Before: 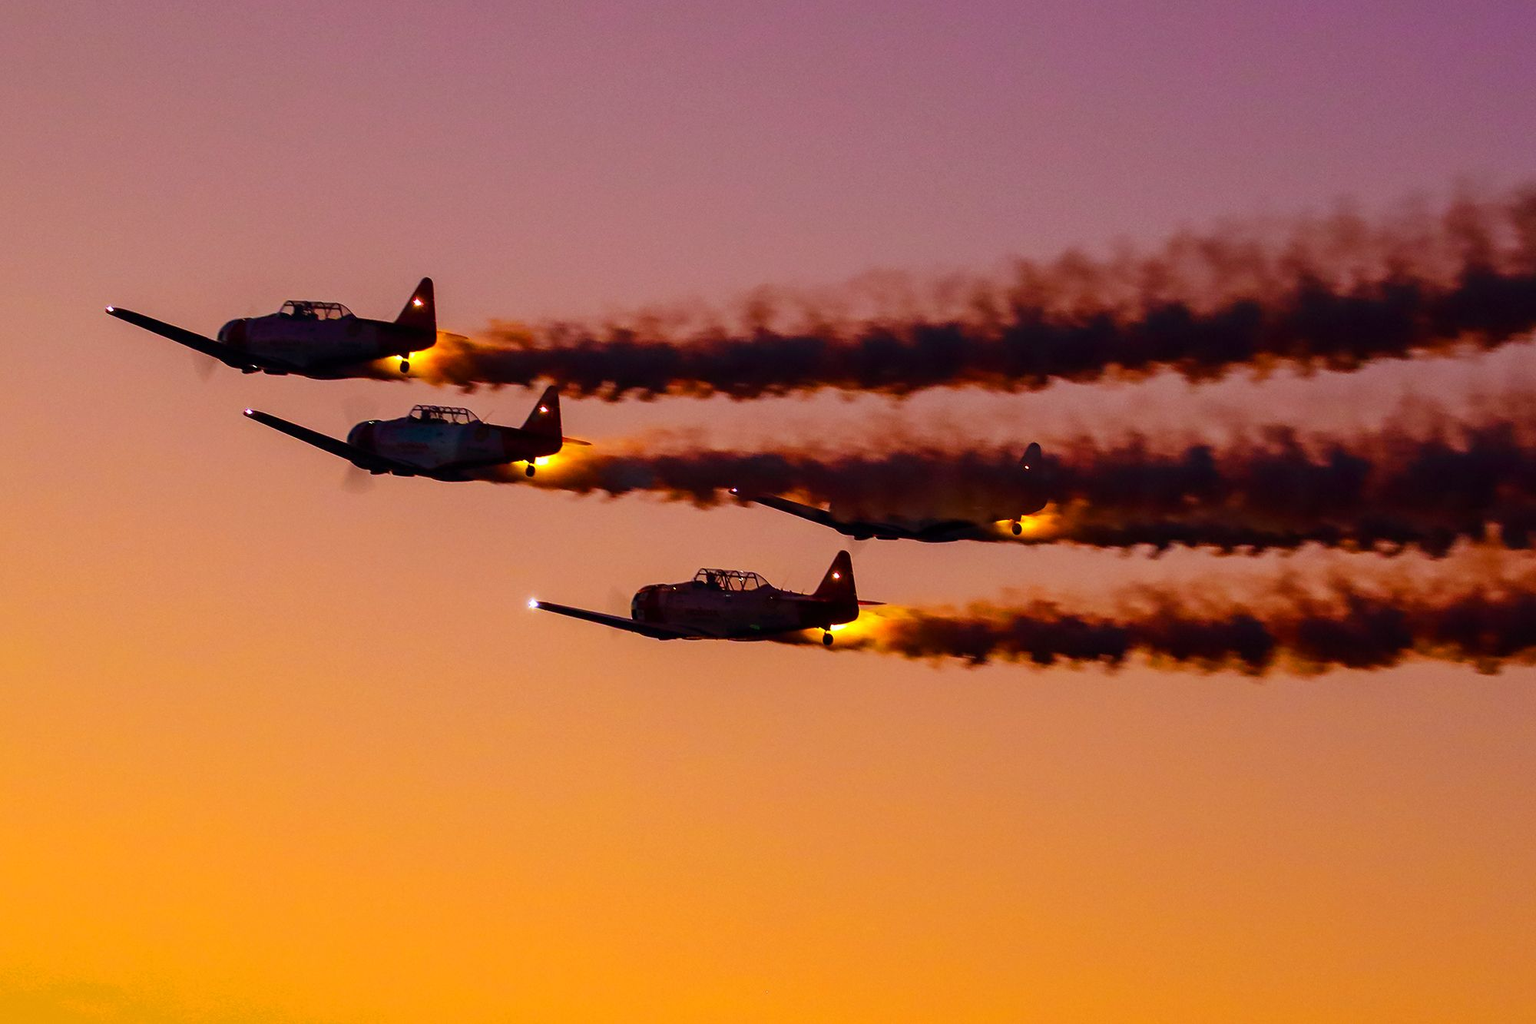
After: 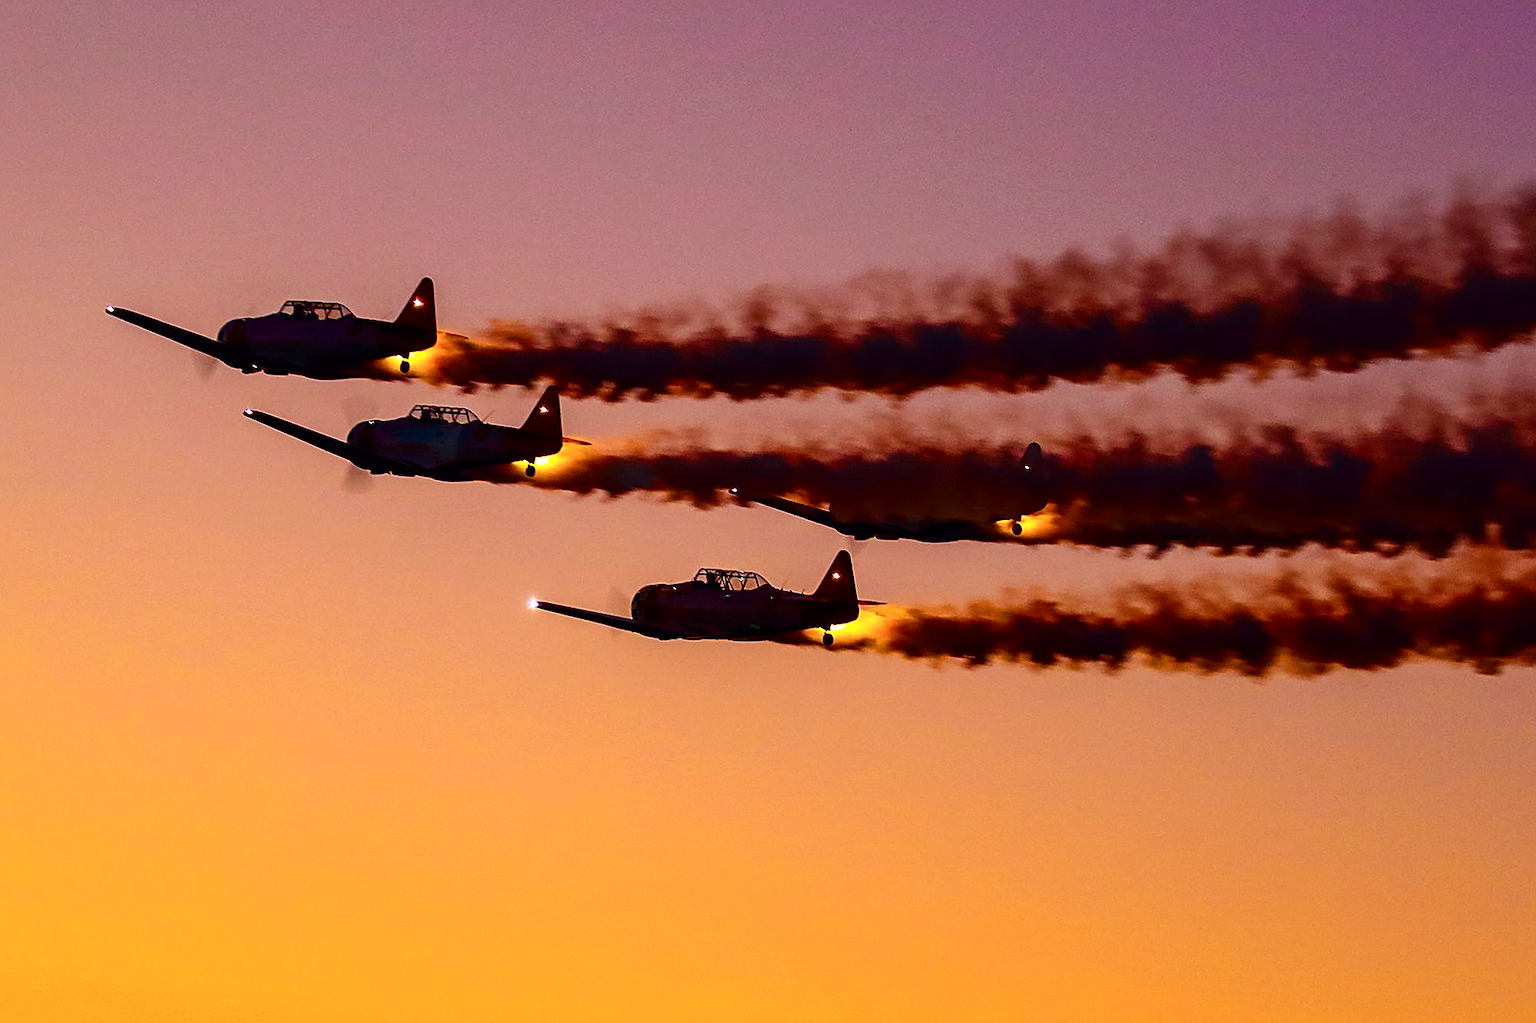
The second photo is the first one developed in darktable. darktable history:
sharpen: amount 0.575
contrast brightness saturation: contrast 0.22
